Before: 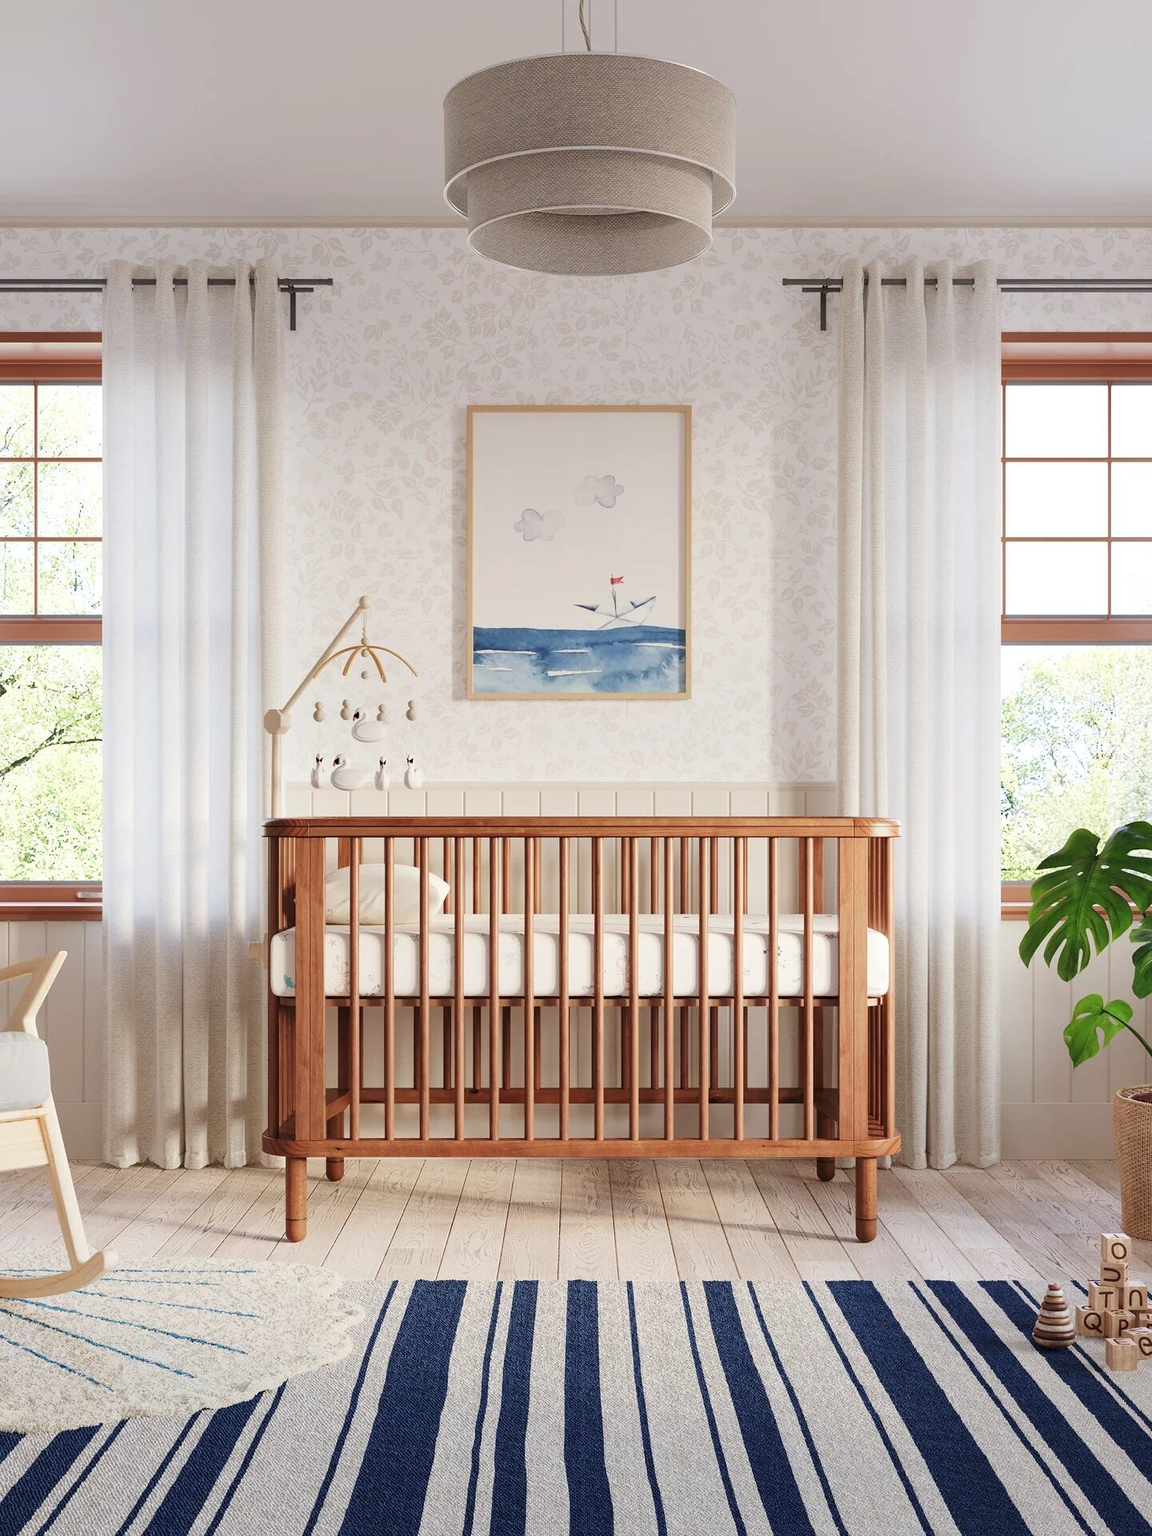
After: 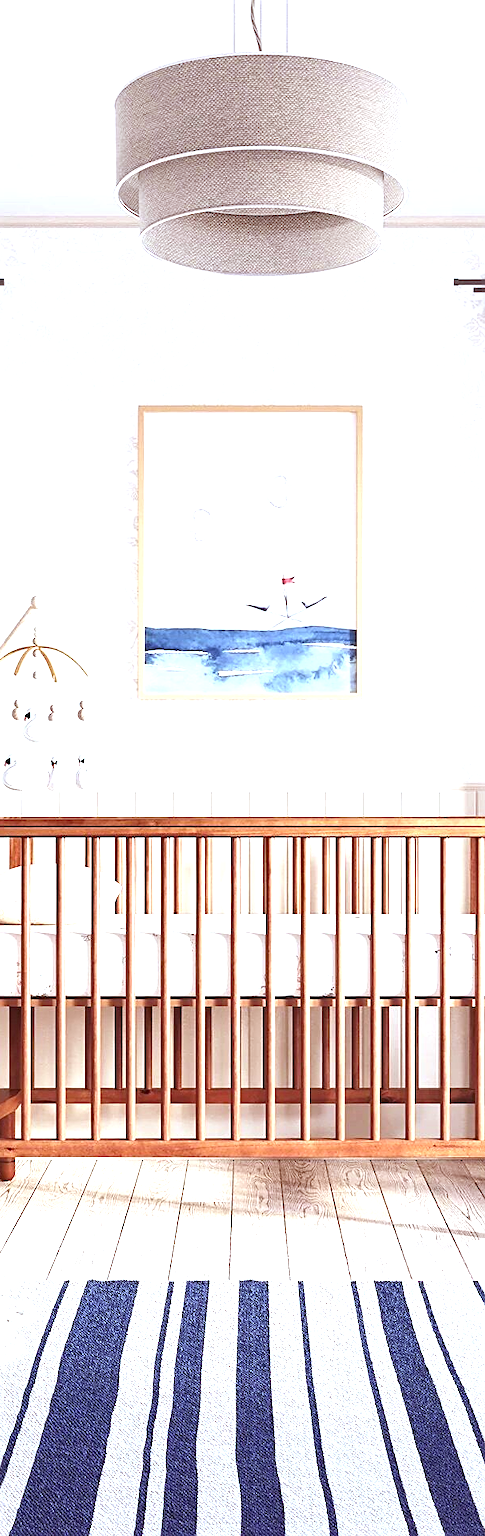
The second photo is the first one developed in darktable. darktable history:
rgb levels: mode RGB, independent channels, levels [[0, 0.474, 1], [0, 0.5, 1], [0, 0.5, 1]]
white balance: red 0.924, blue 1.095
crop: left 28.583%, right 29.231%
exposure: black level correction 0, exposure 1.45 EV, compensate exposure bias true, compensate highlight preservation false
sharpen: on, module defaults
shadows and highlights: shadows 75, highlights -25, soften with gaussian
